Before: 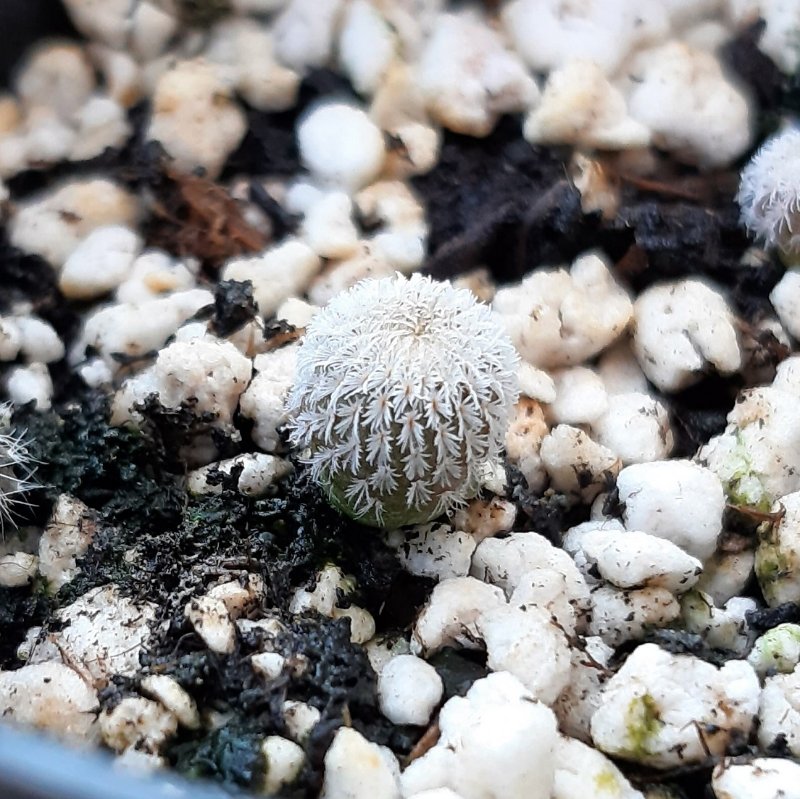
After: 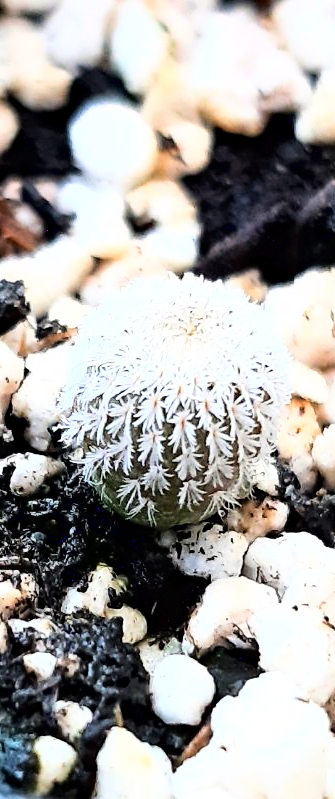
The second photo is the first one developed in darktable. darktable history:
crop: left 28.575%, right 29.481%
base curve: curves: ch0 [(0, 0) (0.007, 0.004) (0.027, 0.03) (0.046, 0.07) (0.207, 0.54) (0.442, 0.872) (0.673, 0.972) (1, 1)]
local contrast: mode bilateral grid, contrast 10, coarseness 25, detail 112%, midtone range 0.2
haze removal: strength 0.289, distance 0.253, adaptive false
